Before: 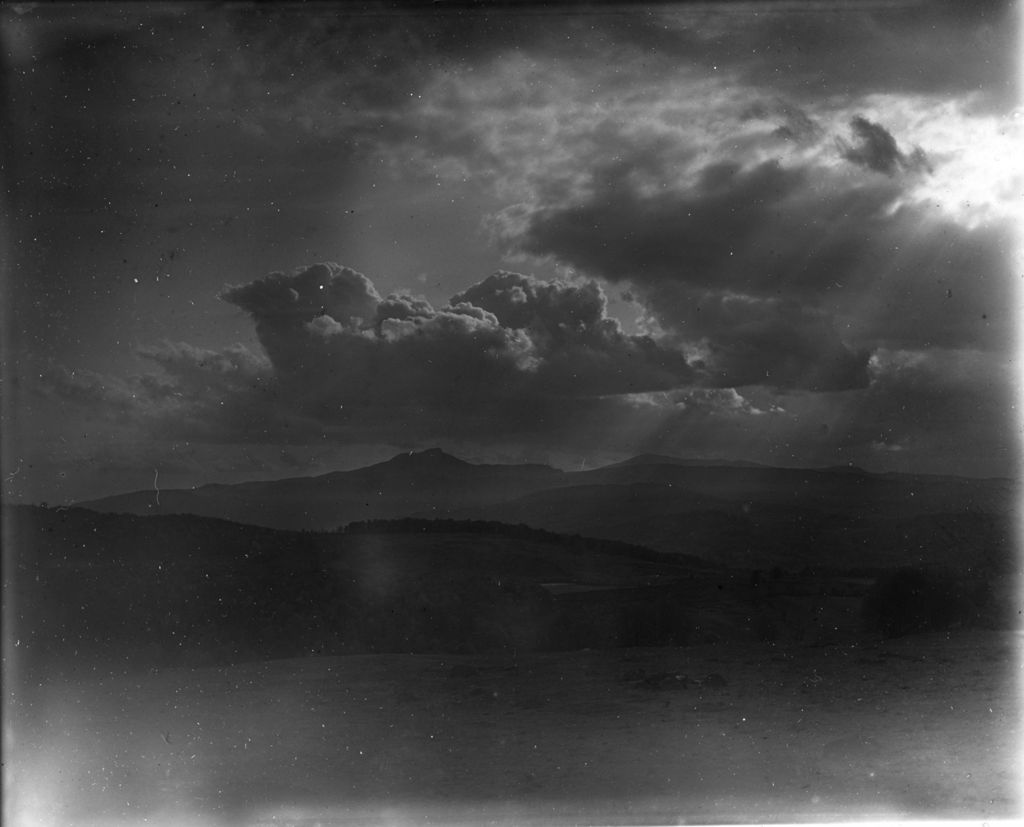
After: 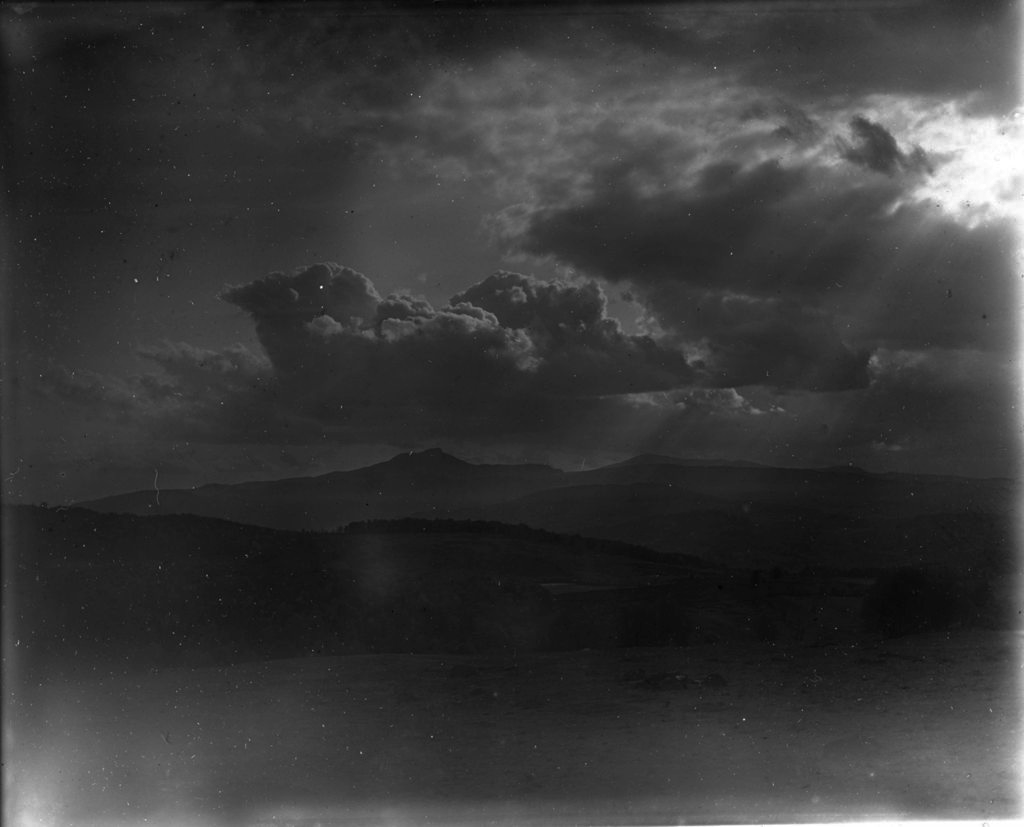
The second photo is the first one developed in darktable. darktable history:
base curve: curves: ch0 [(0, 0) (0.595, 0.418) (1, 1)]
